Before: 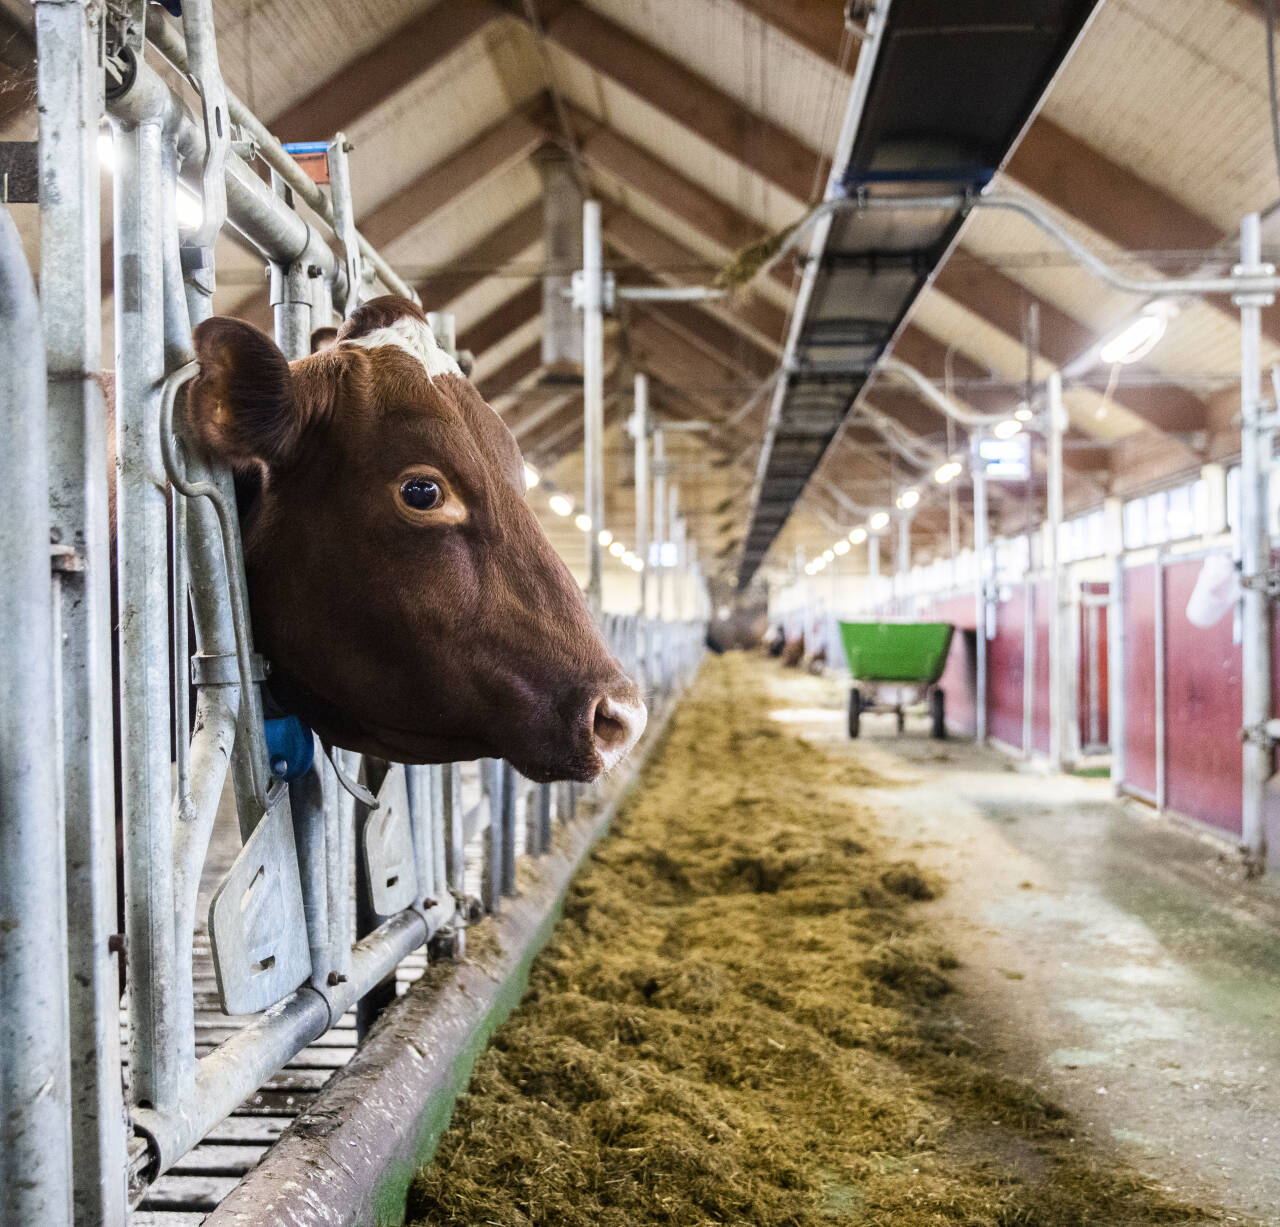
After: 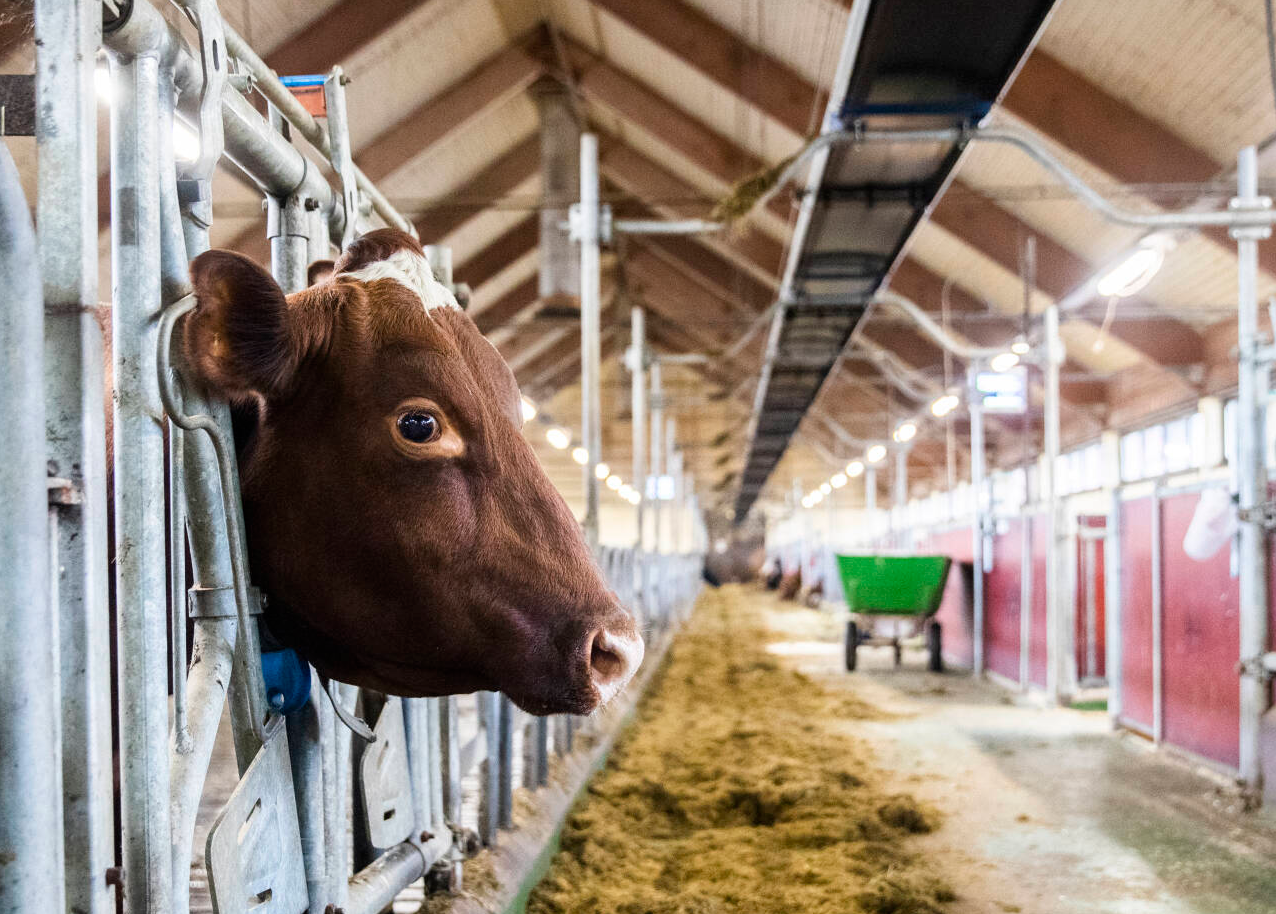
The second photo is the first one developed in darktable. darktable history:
crop: left 0.298%, top 5.501%, bottom 19.931%
